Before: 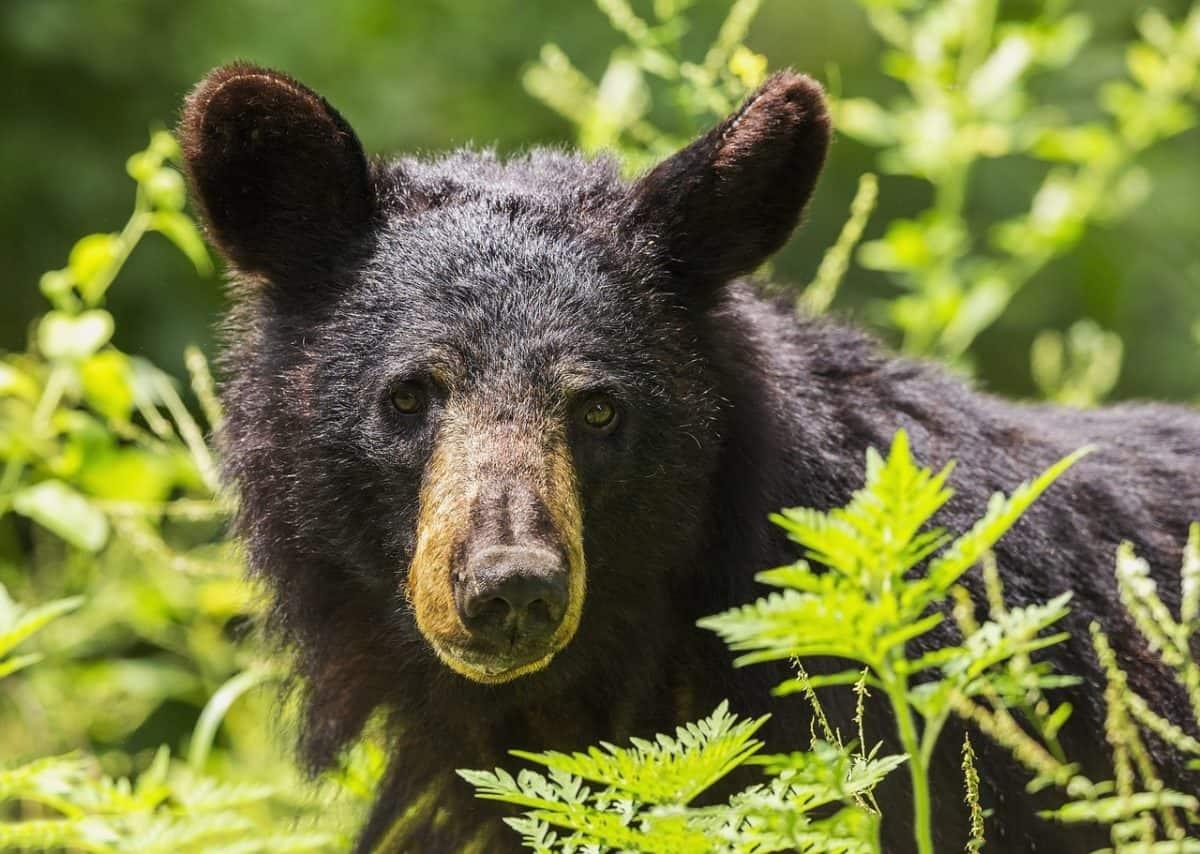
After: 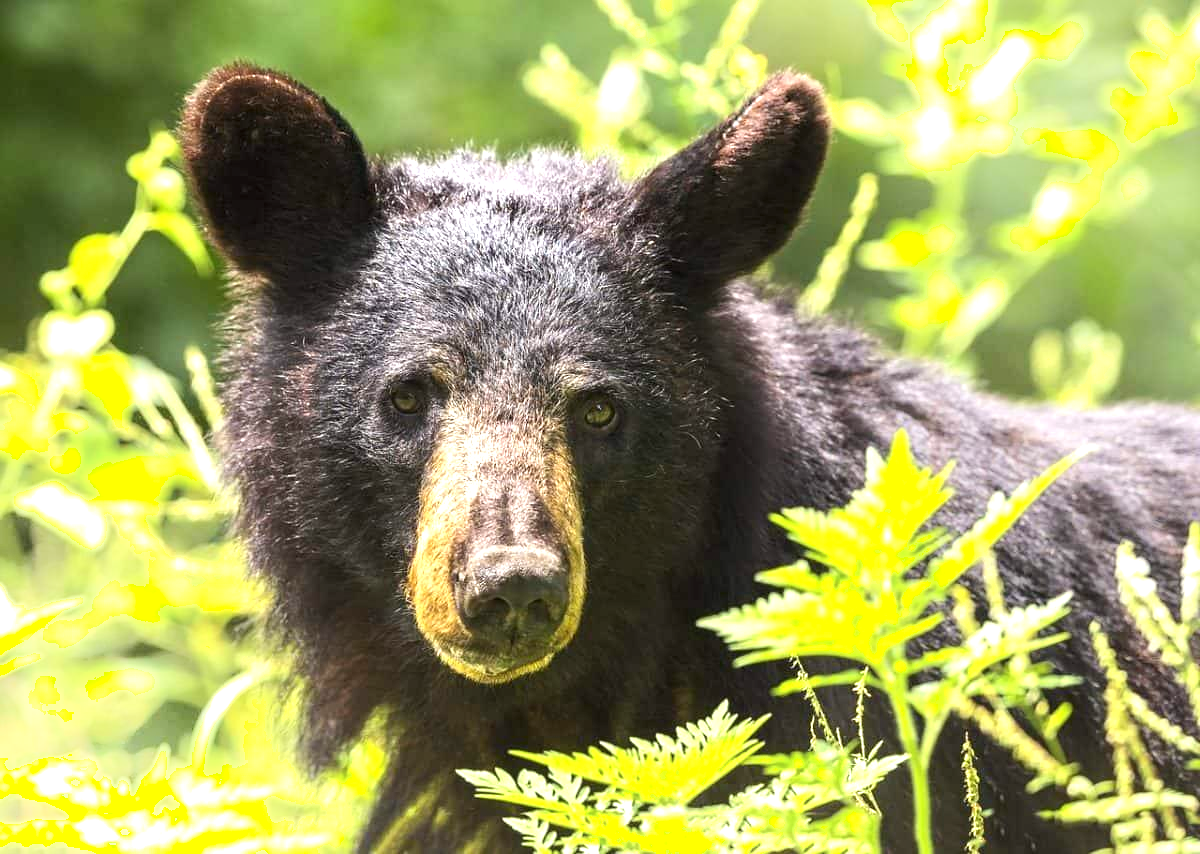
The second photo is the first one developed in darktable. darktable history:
exposure: exposure 1 EV, compensate highlight preservation false
shadows and highlights: shadows -39.21, highlights 62.36, soften with gaussian
